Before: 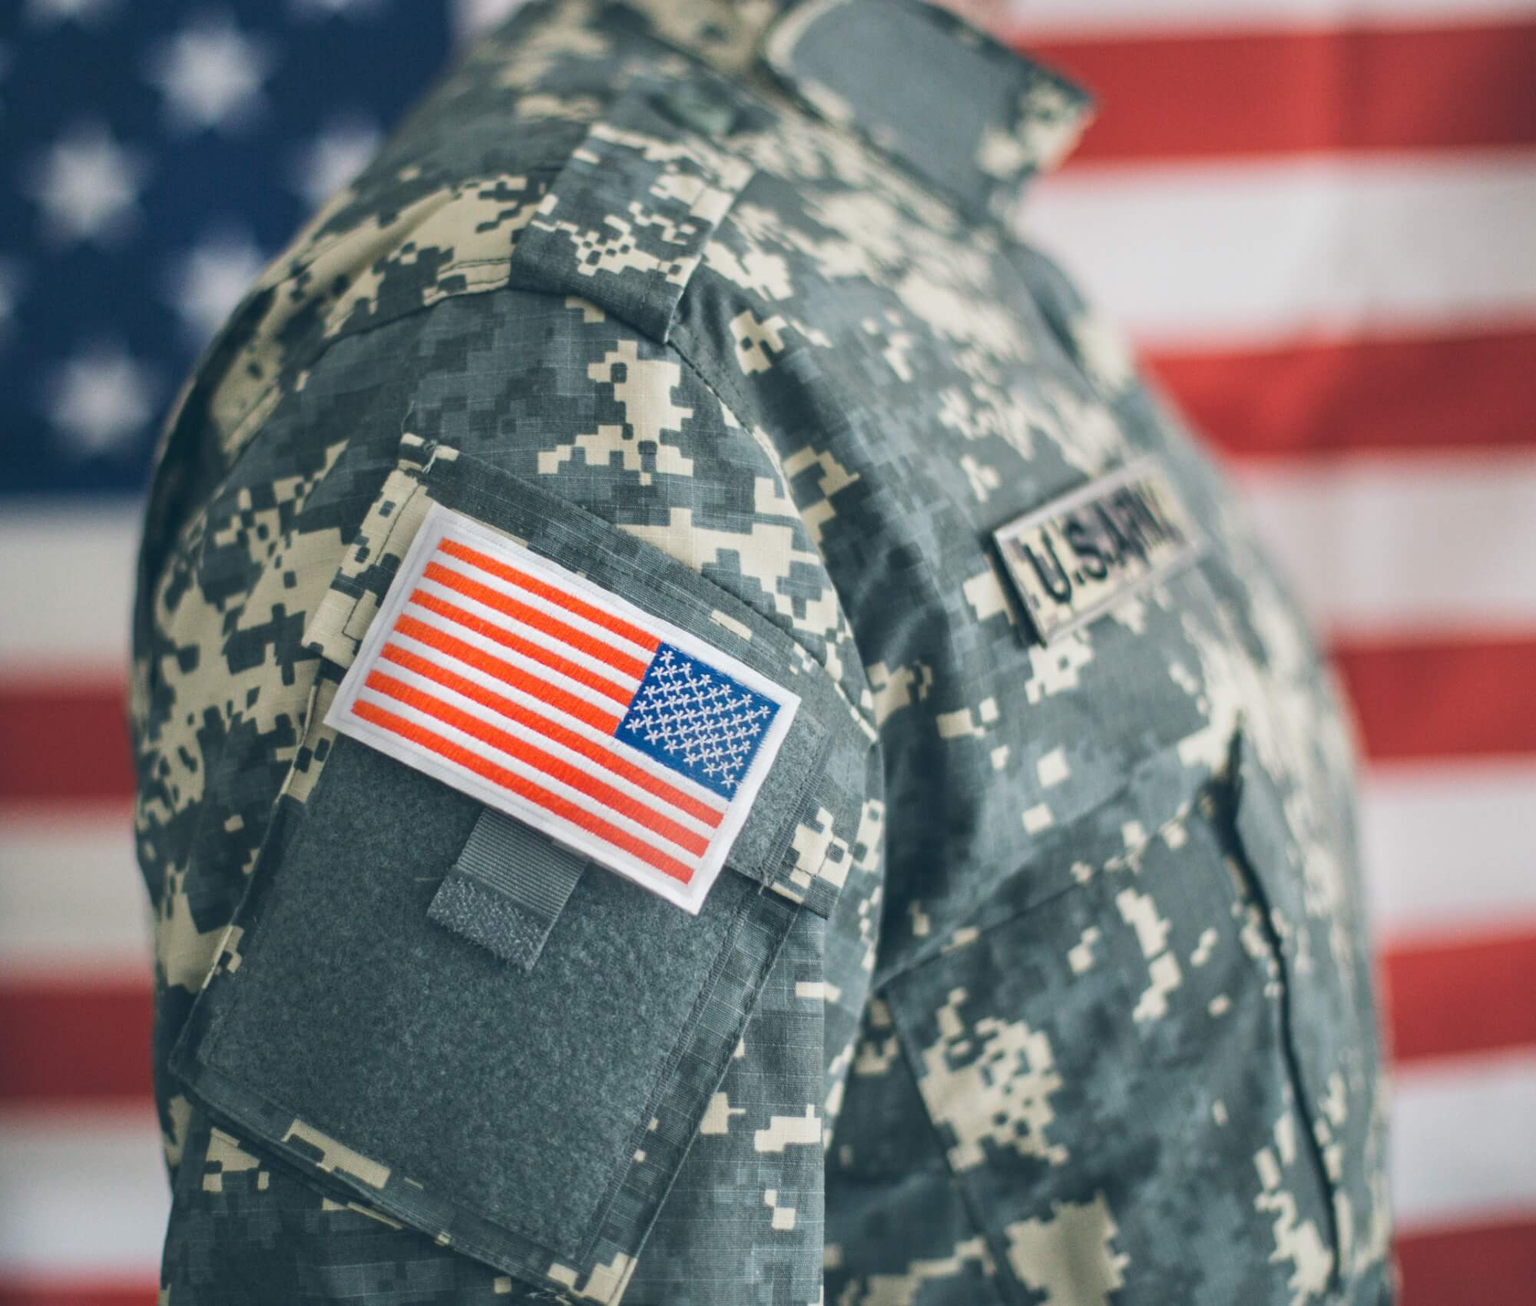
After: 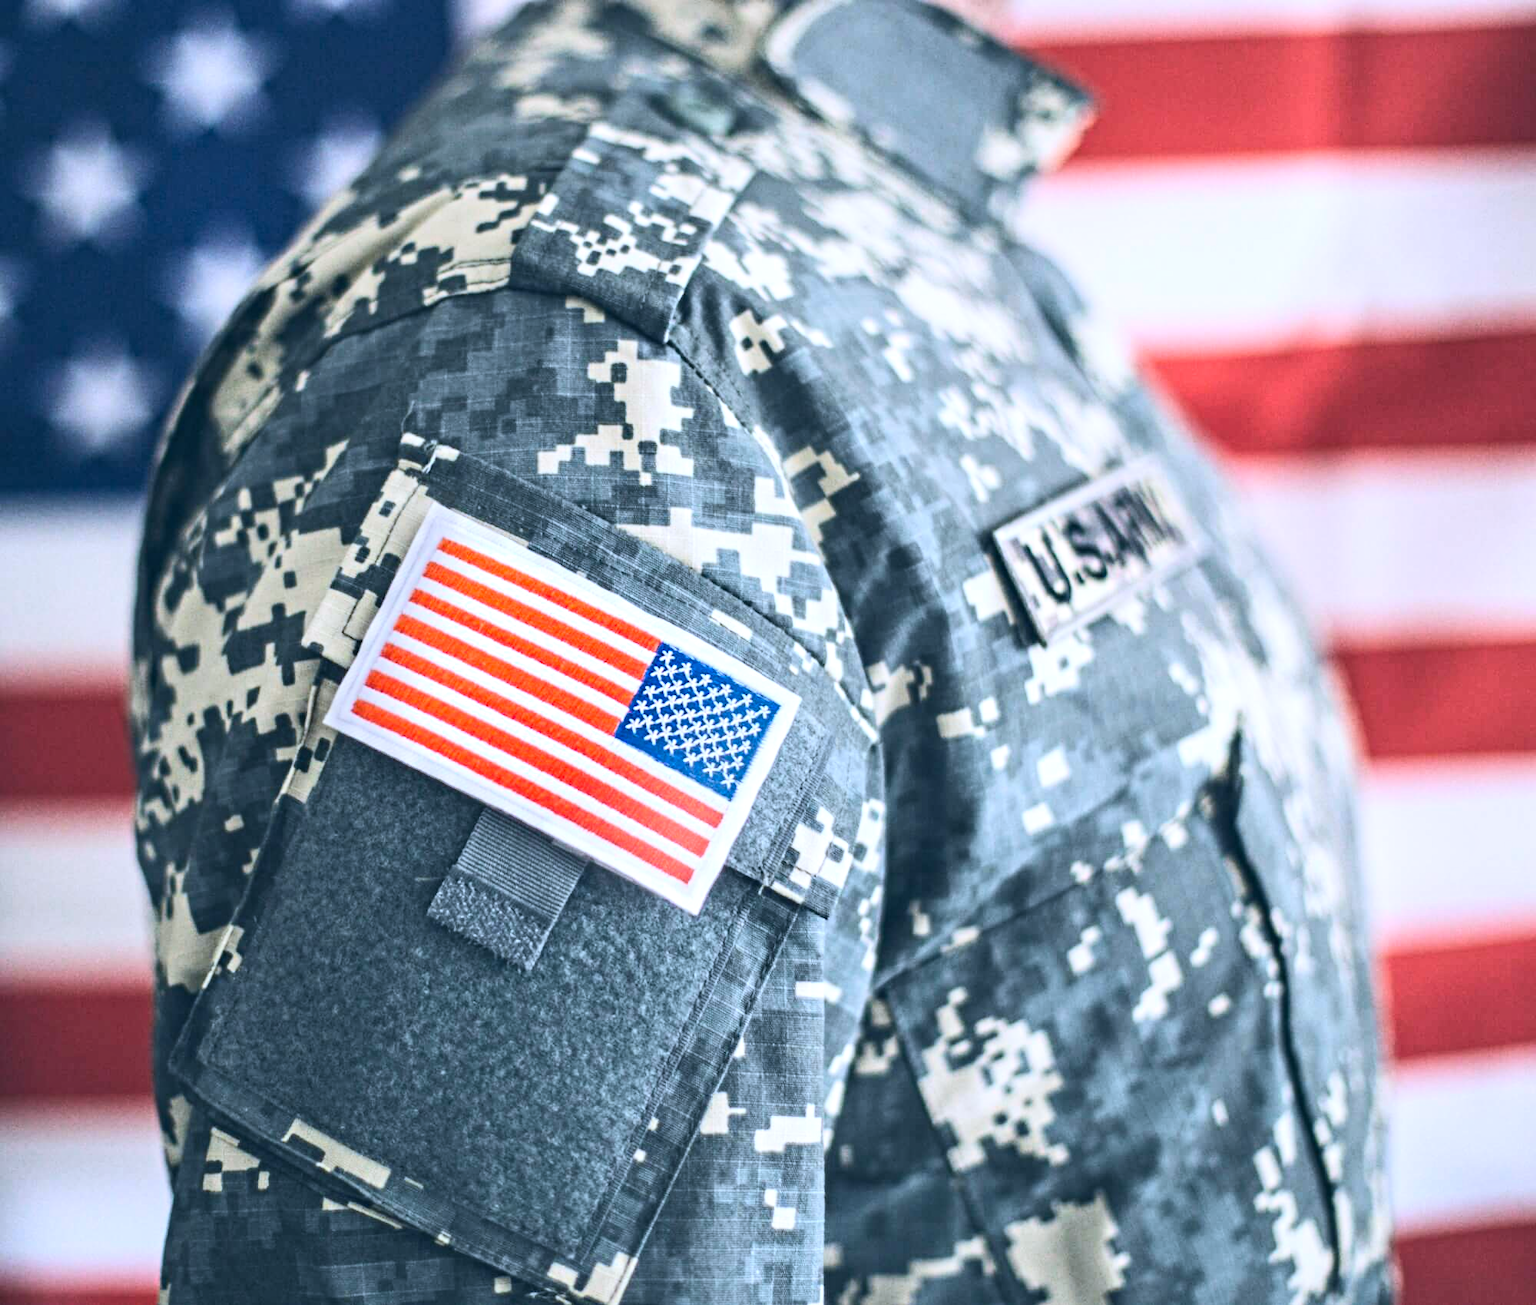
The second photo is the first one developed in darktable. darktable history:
contrast equalizer: y [[0.5, 0.501, 0.525, 0.597, 0.58, 0.514], [0.5 ×6], [0.5 ×6], [0 ×6], [0 ×6]]
tone equalizer: -8 EV -0.417 EV, -7 EV -0.389 EV, -6 EV -0.333 EV, -5 EV -0.222 EV, -3 EV 0.222 EV, -2 EV 0.333 EV, -1 EV 0.389 EV, +0 EV 0.417 EV, edges refinement/feathering 500, mask exposure compensation -1.57 EV, preserve details no
white balance: red 0.967, blue 1.119, emerald 0.756
contrast brightness saturation: contrast 0.2, brightness 0.16, saturation 0.22
